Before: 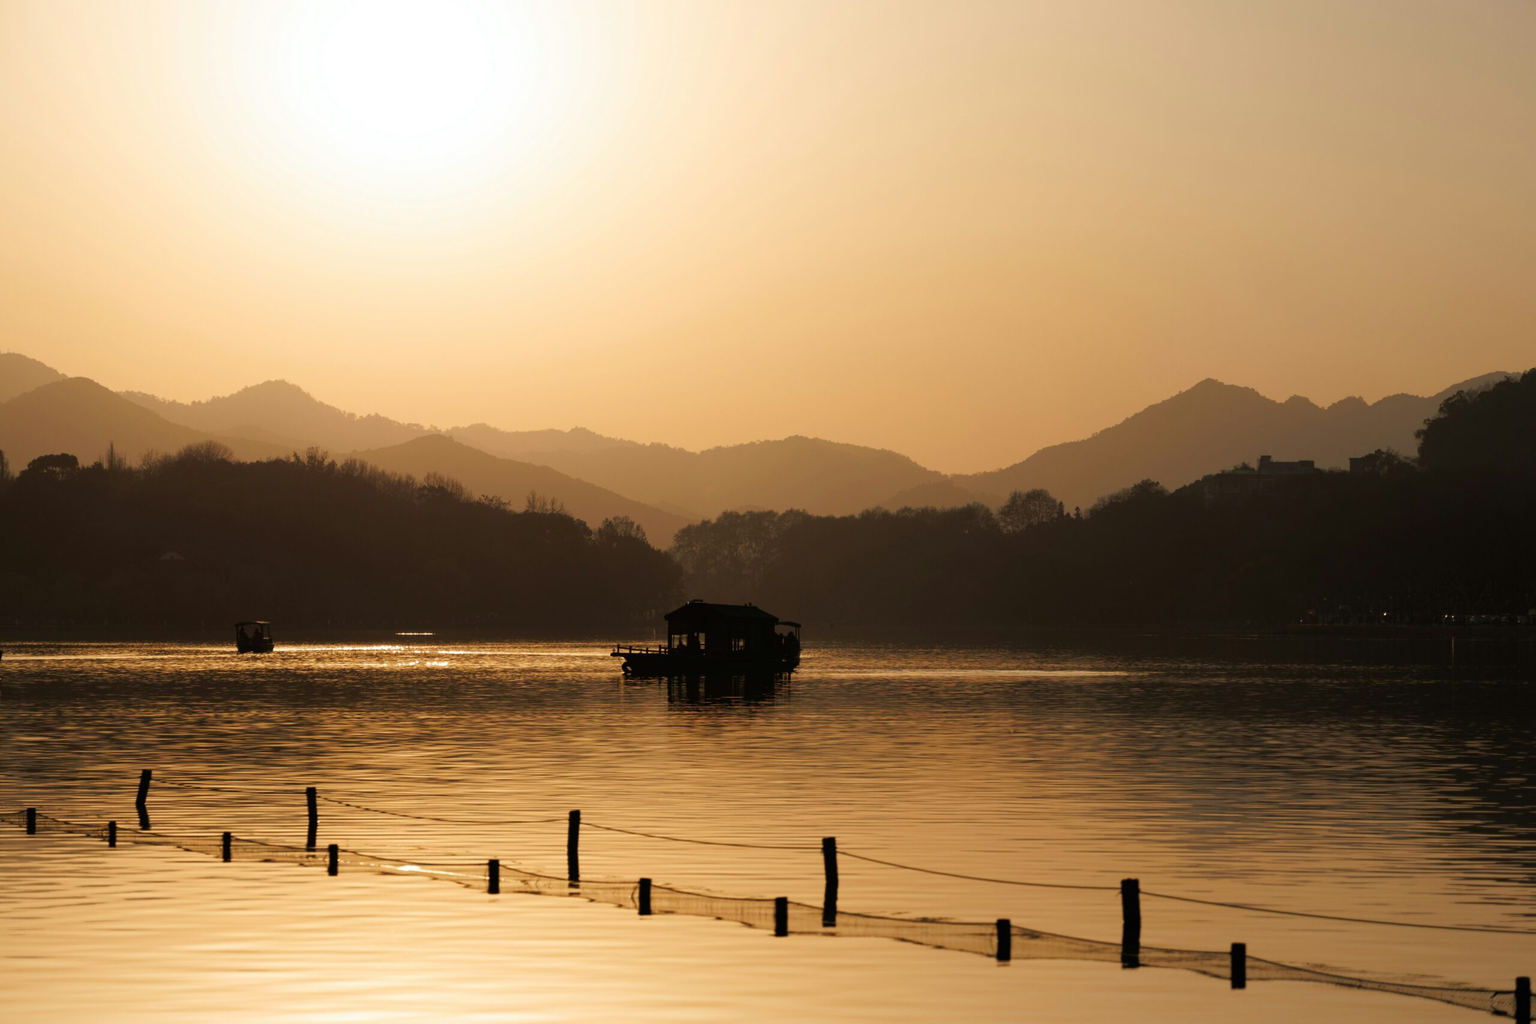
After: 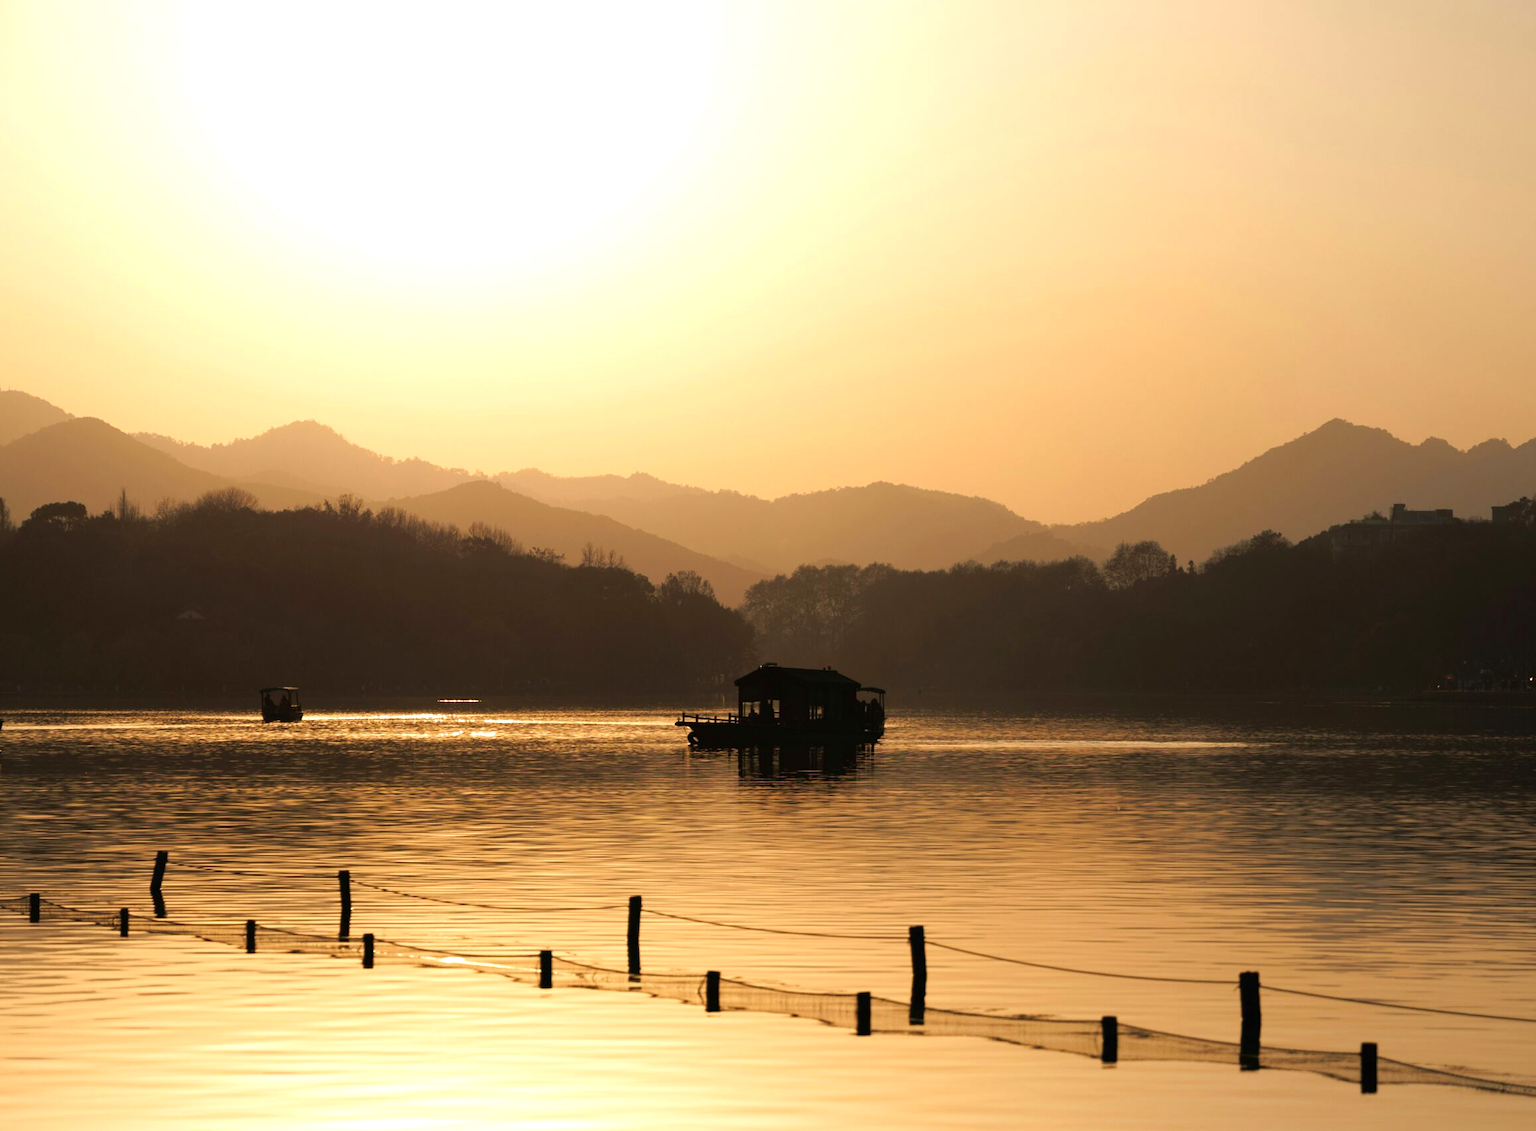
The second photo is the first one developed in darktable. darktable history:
exposure: black level correction 0, exposure 0.5 EV, compensate highlight preservation false
crop: right 9.509%, bottom 0.031%
